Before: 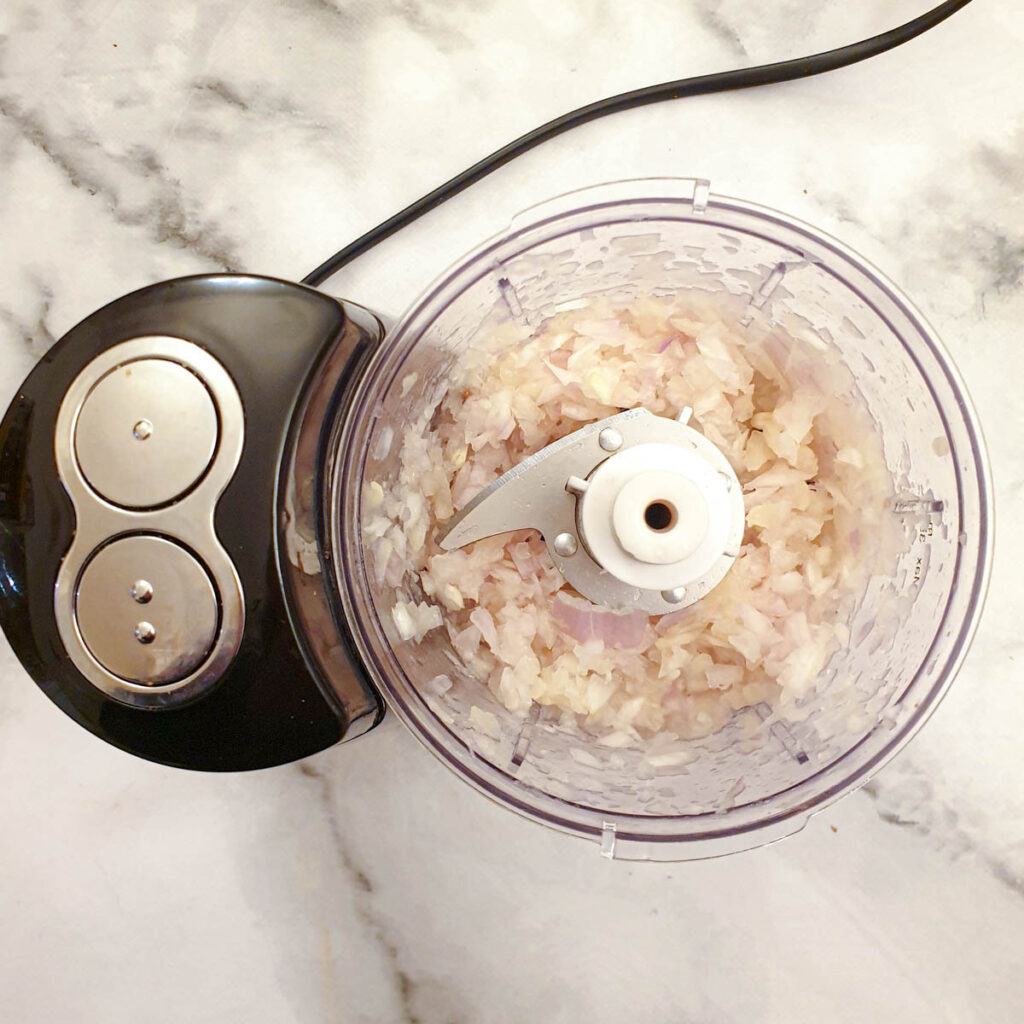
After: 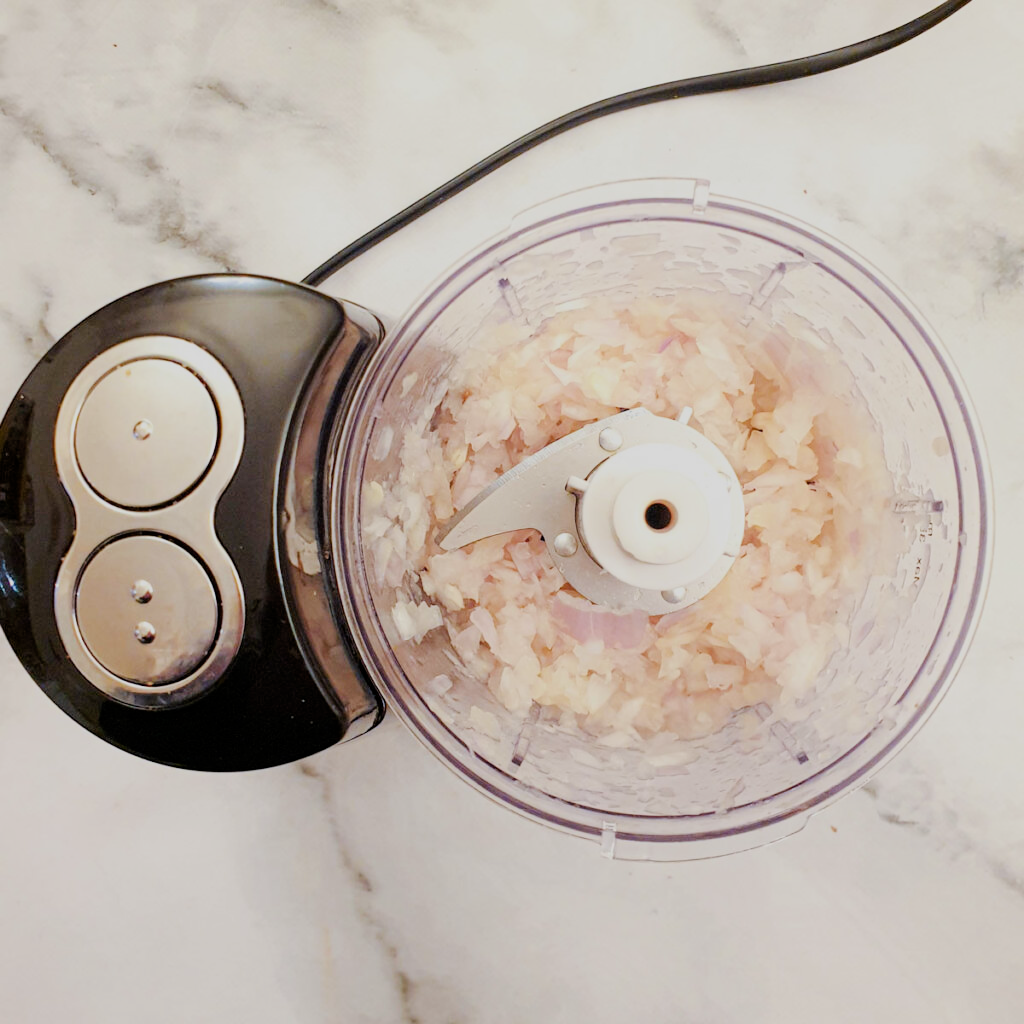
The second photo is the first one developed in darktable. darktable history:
exposure: exposure 0.494 EV, compensate exposure bias true, compensate highlight preservation false
filmic rgb: middle gray luminance 29.83%, black relative exposure -8.9 EV, white relative exposure 6.99 EV, target black luminance 0%, hardness 2.93, latitude 3.03%, contrast 0.961, highlights saturation mix 4.98%, shadows ↔ highlights balance 12.54%
